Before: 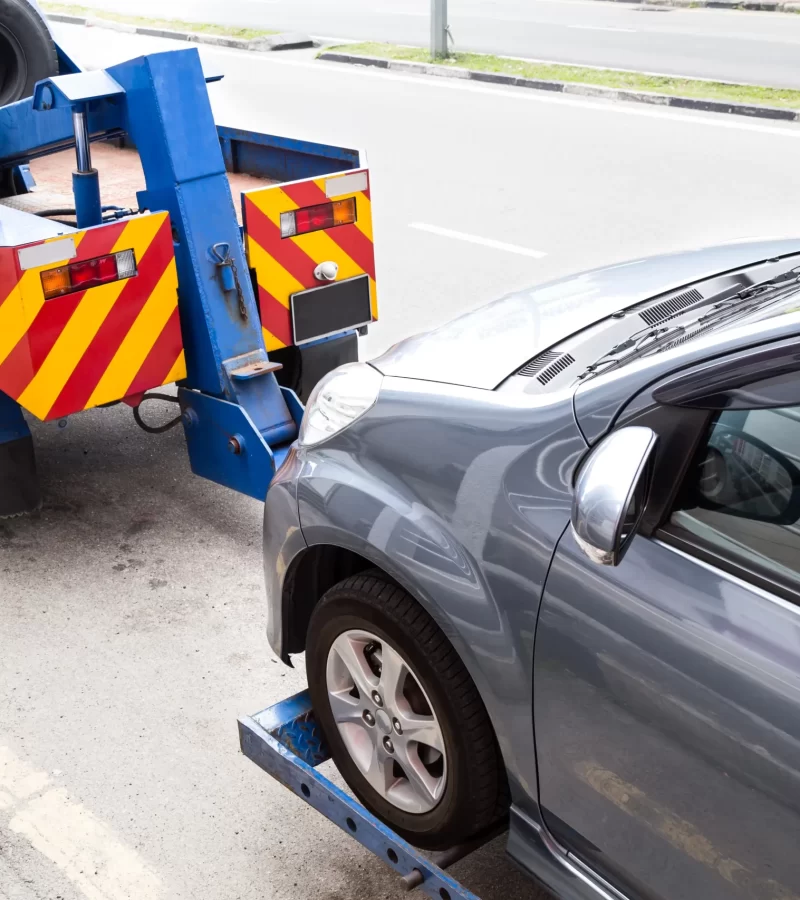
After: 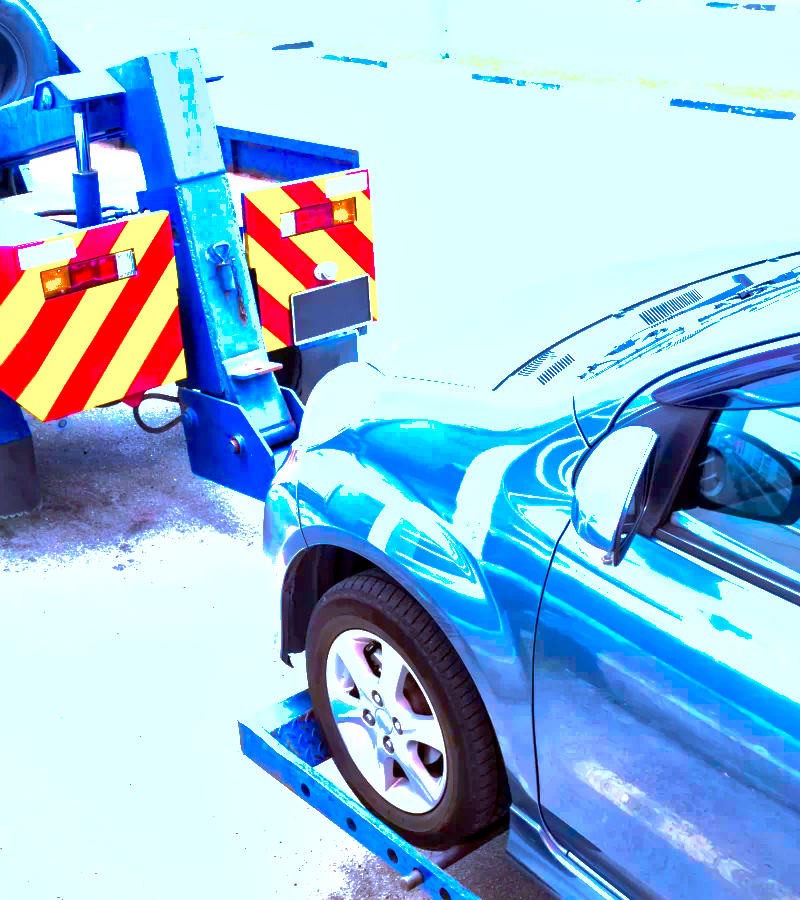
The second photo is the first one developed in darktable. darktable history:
exposure: black level correction 0.001, exposure 1.646 EV, compensate exposure bias true, compensate highlight preservation false
color balance rgb: linear chroma grading › shadows -40%, linear chroma grading › highlights 40%, linear chroma grading › global chroma 45%, linear chroma grading › mid-tones -30%, perceptual saturation grading › global saturation 55%, perceptual saturation grading › highlights -50%, perceptual saturation grading › mid-tones 40%, perceptual saturation grading › shadows 30%, perceptual brilliance grading › global brilliance 20%, perceptual brilliance grading › shadows -40%, global vibrance 35%
shadows and highlights: on, module defaults
local contrast: mode bilateral grid, contrast 20, coarseness 50, detail 171%, midtone range 0.2
white balance: red 0.871, blue 1.249
